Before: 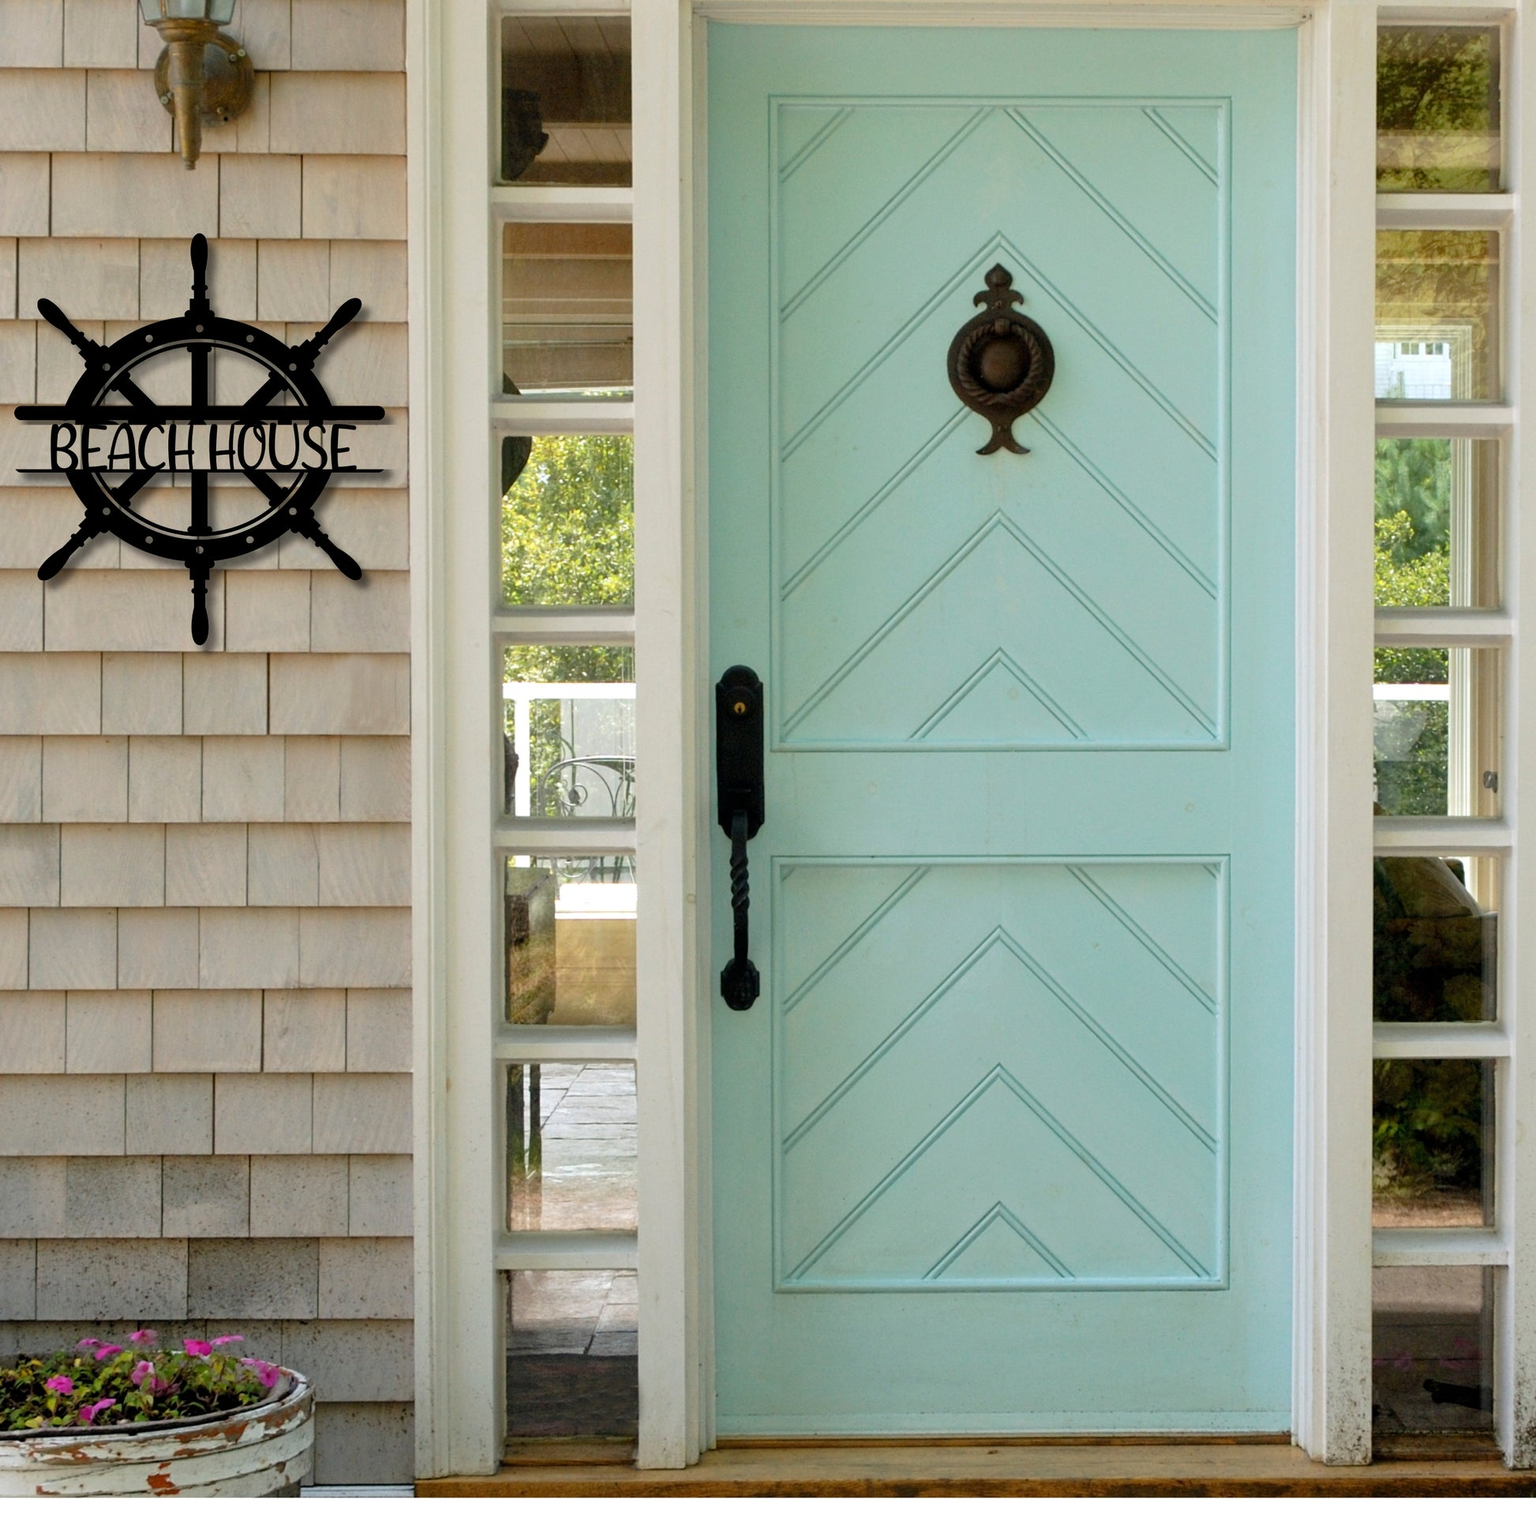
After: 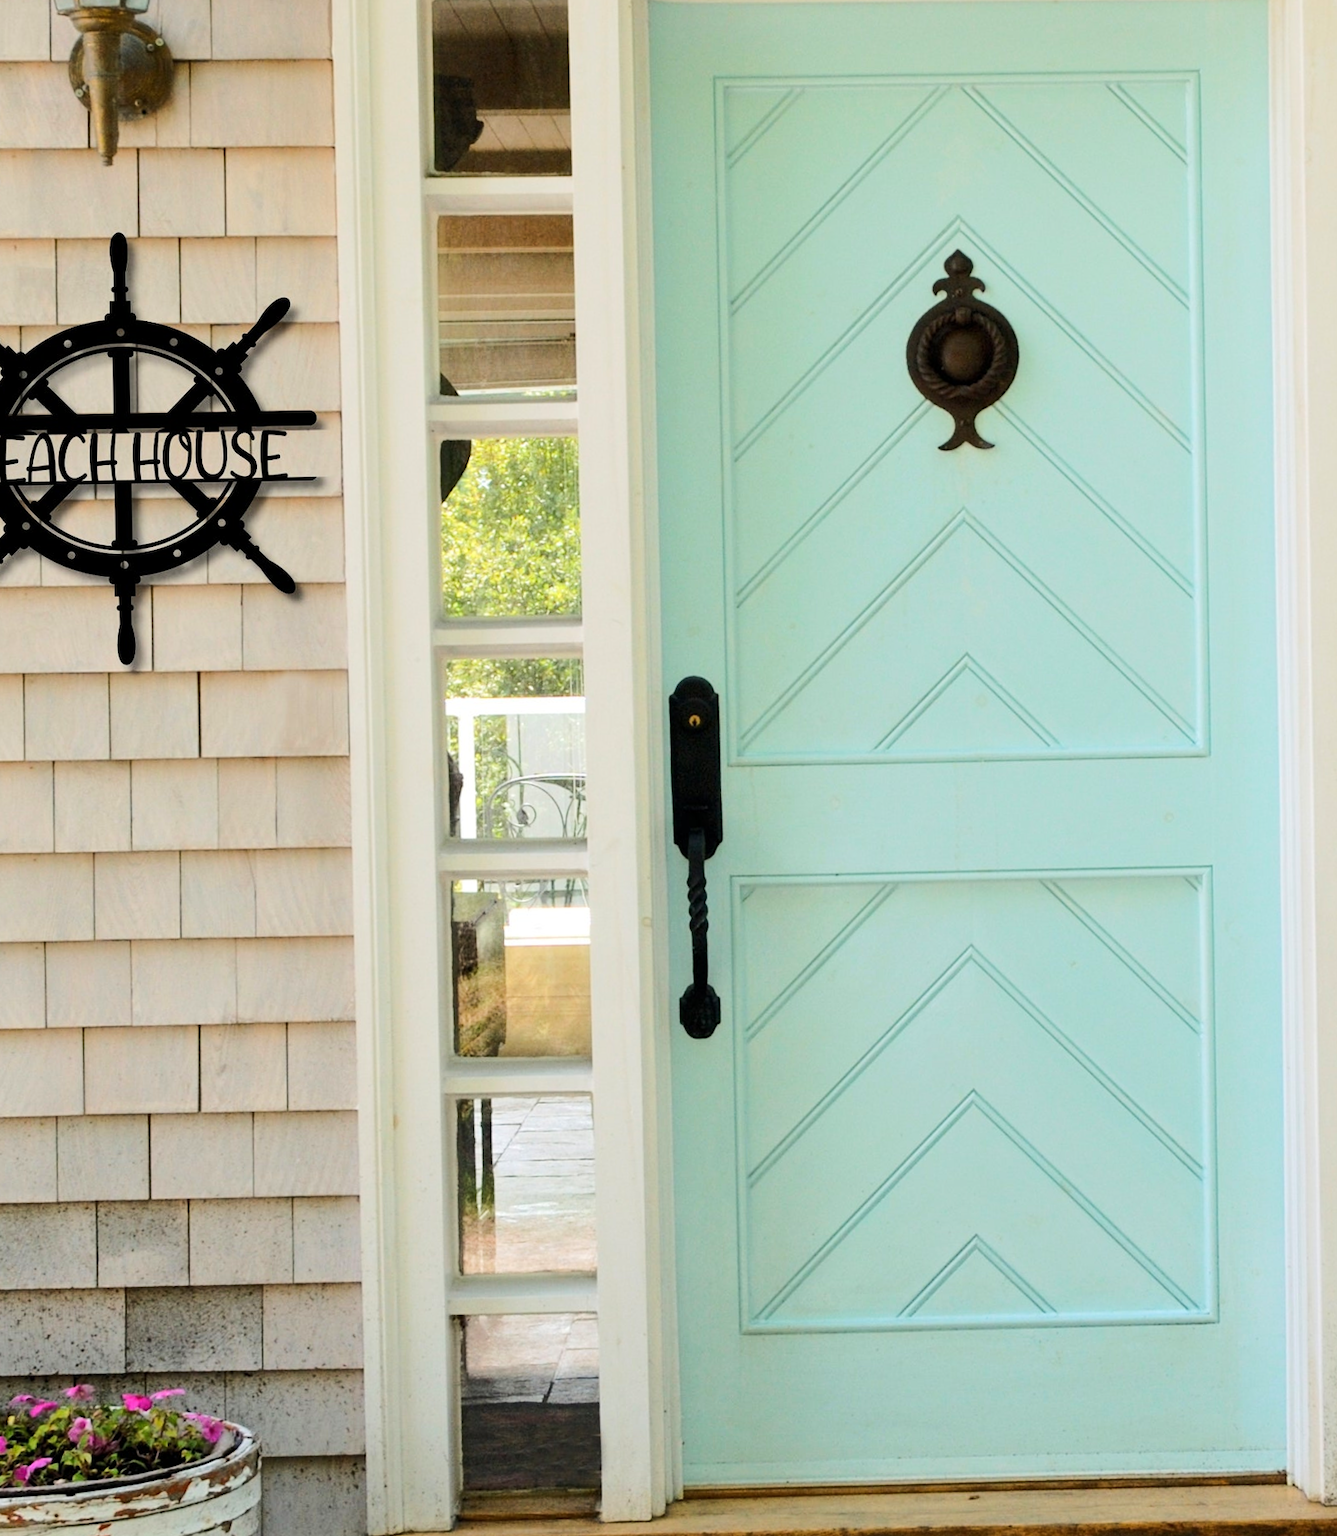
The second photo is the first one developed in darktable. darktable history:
crop and rotate: angle 1°, left 4.281%, top 0.642%, right 11.383%, bottom 2.486%
rgb curve: curves: ch0 [(0, 0) (0.284, 0.292) (0.505, 0.644) (1, 1)]; ch1 [(0, 0) (0.284, 0.292) (0.505, 0.644) (1, 1)]; ch2 [(0, 0) (0.284, 0.292) (0.505, 0.644) (1, 1)], compensate middle gray true
